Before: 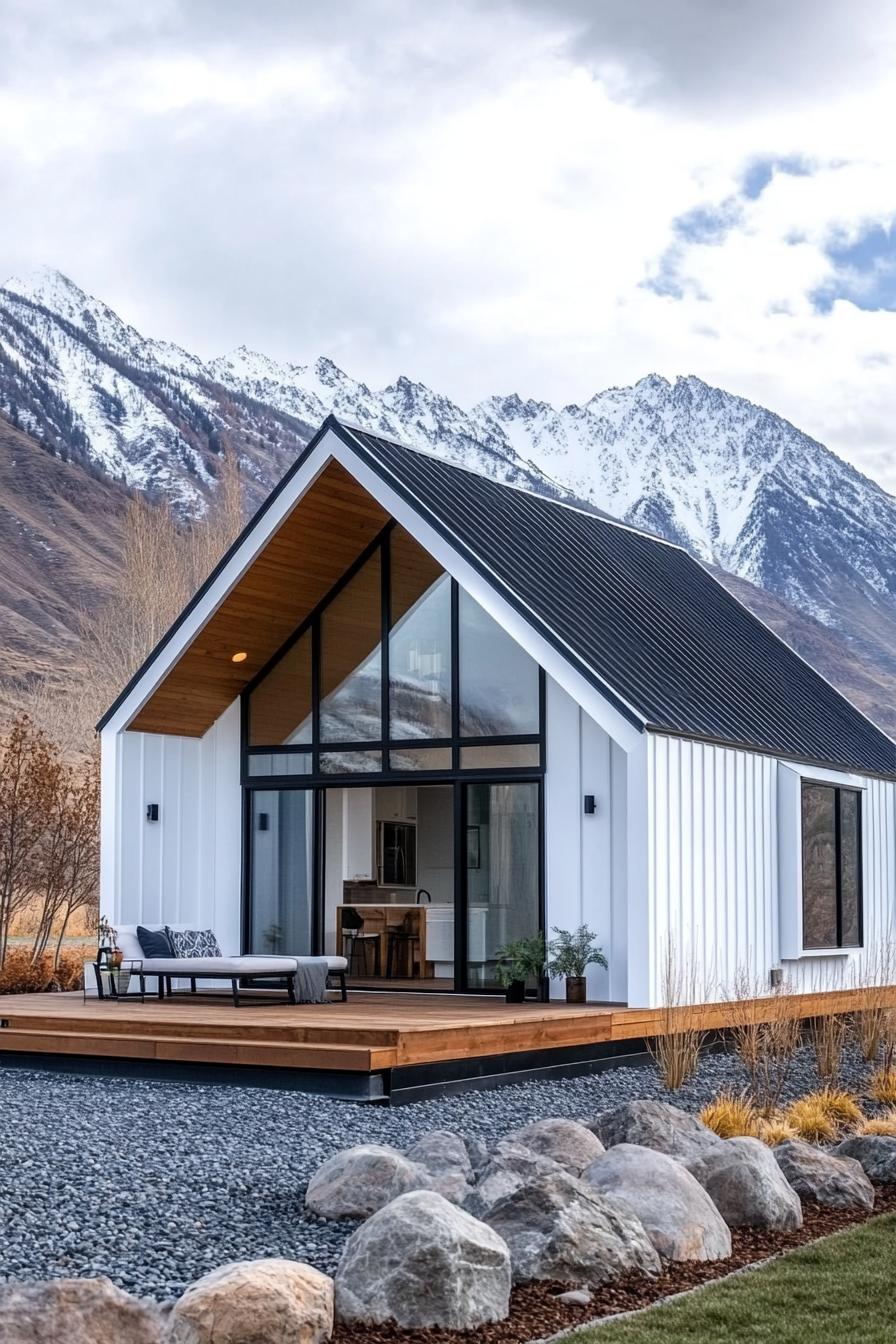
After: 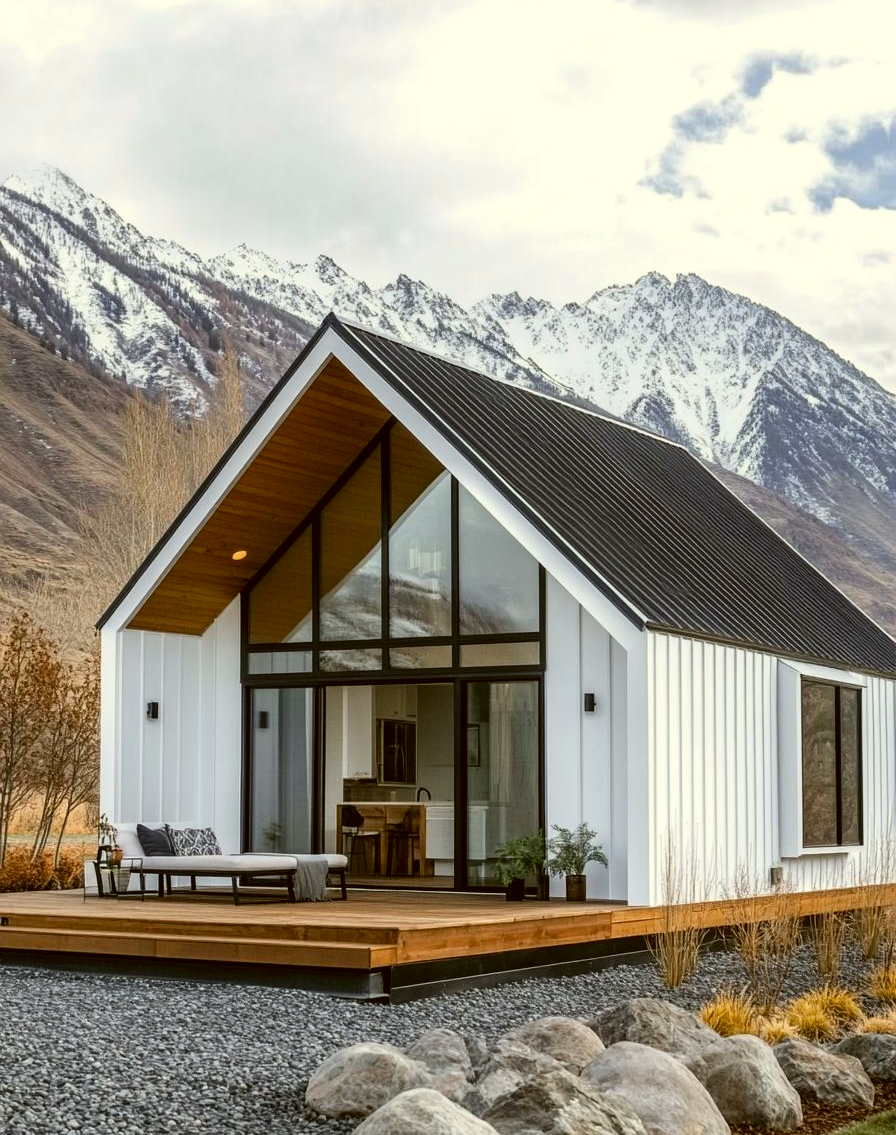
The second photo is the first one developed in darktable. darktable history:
color correction: highlights a* -1.6, highlights b* 10.44, shadows a* 0.796, shadows b* 19.85
crop: top 7.591%, bottom 7.931%
